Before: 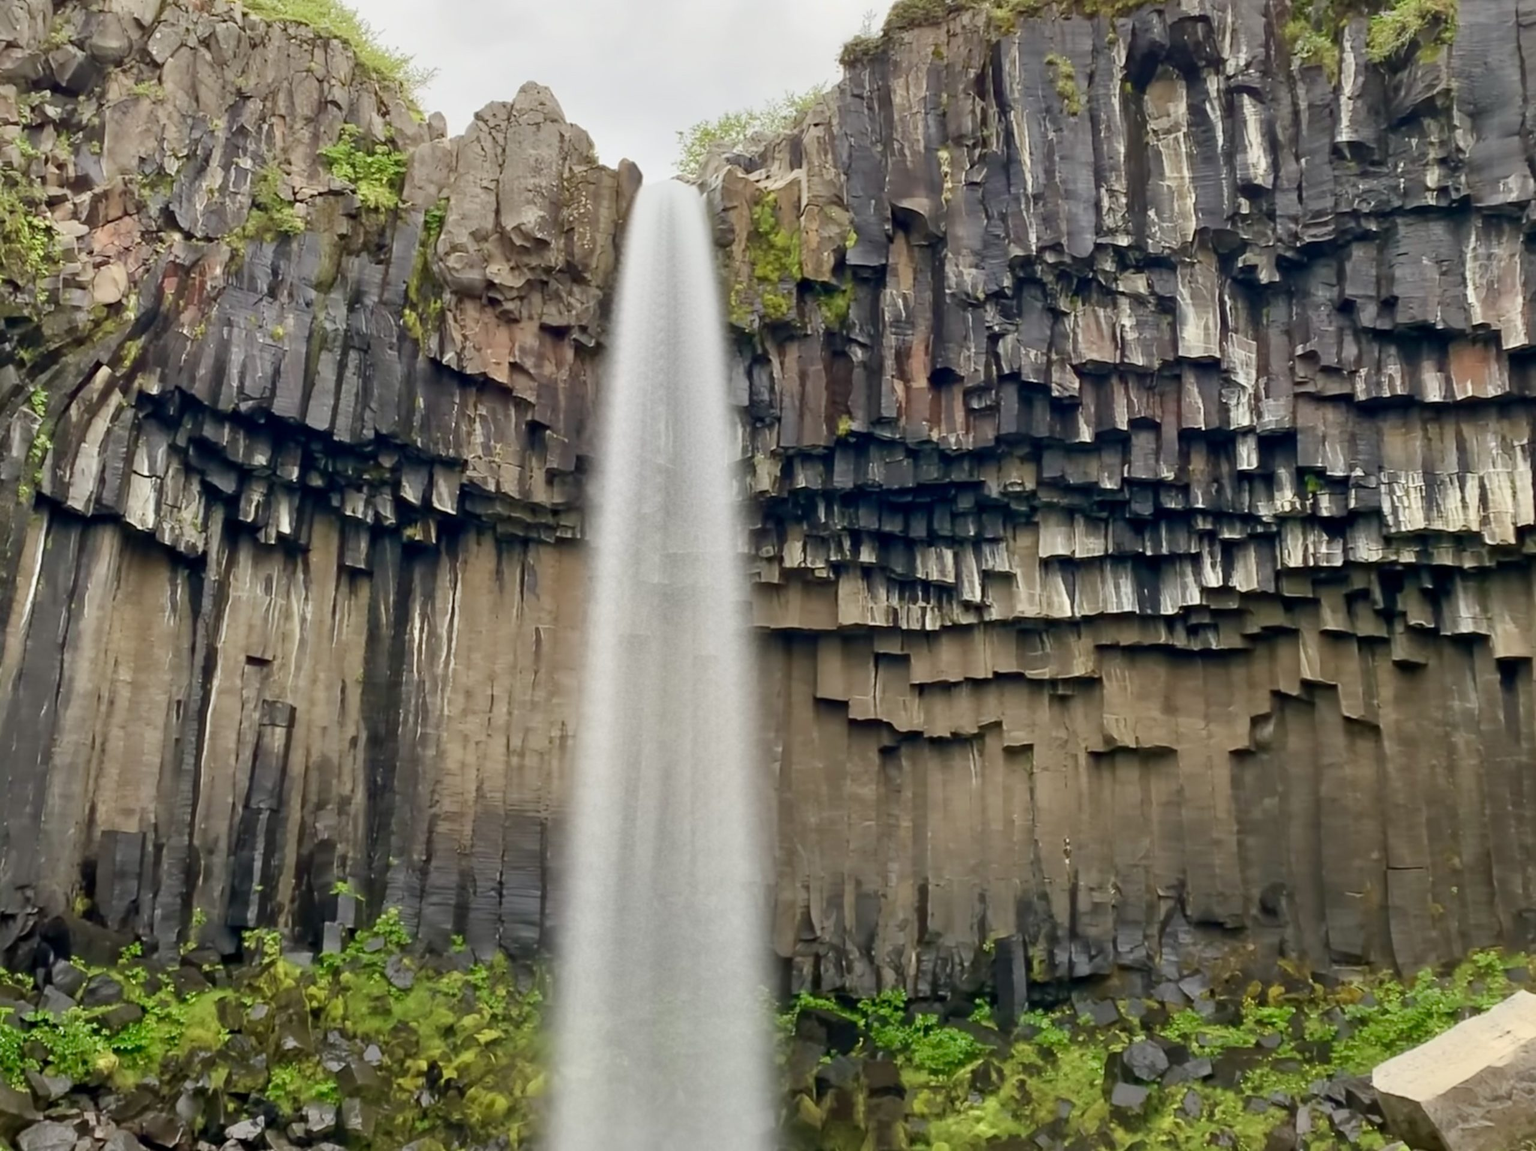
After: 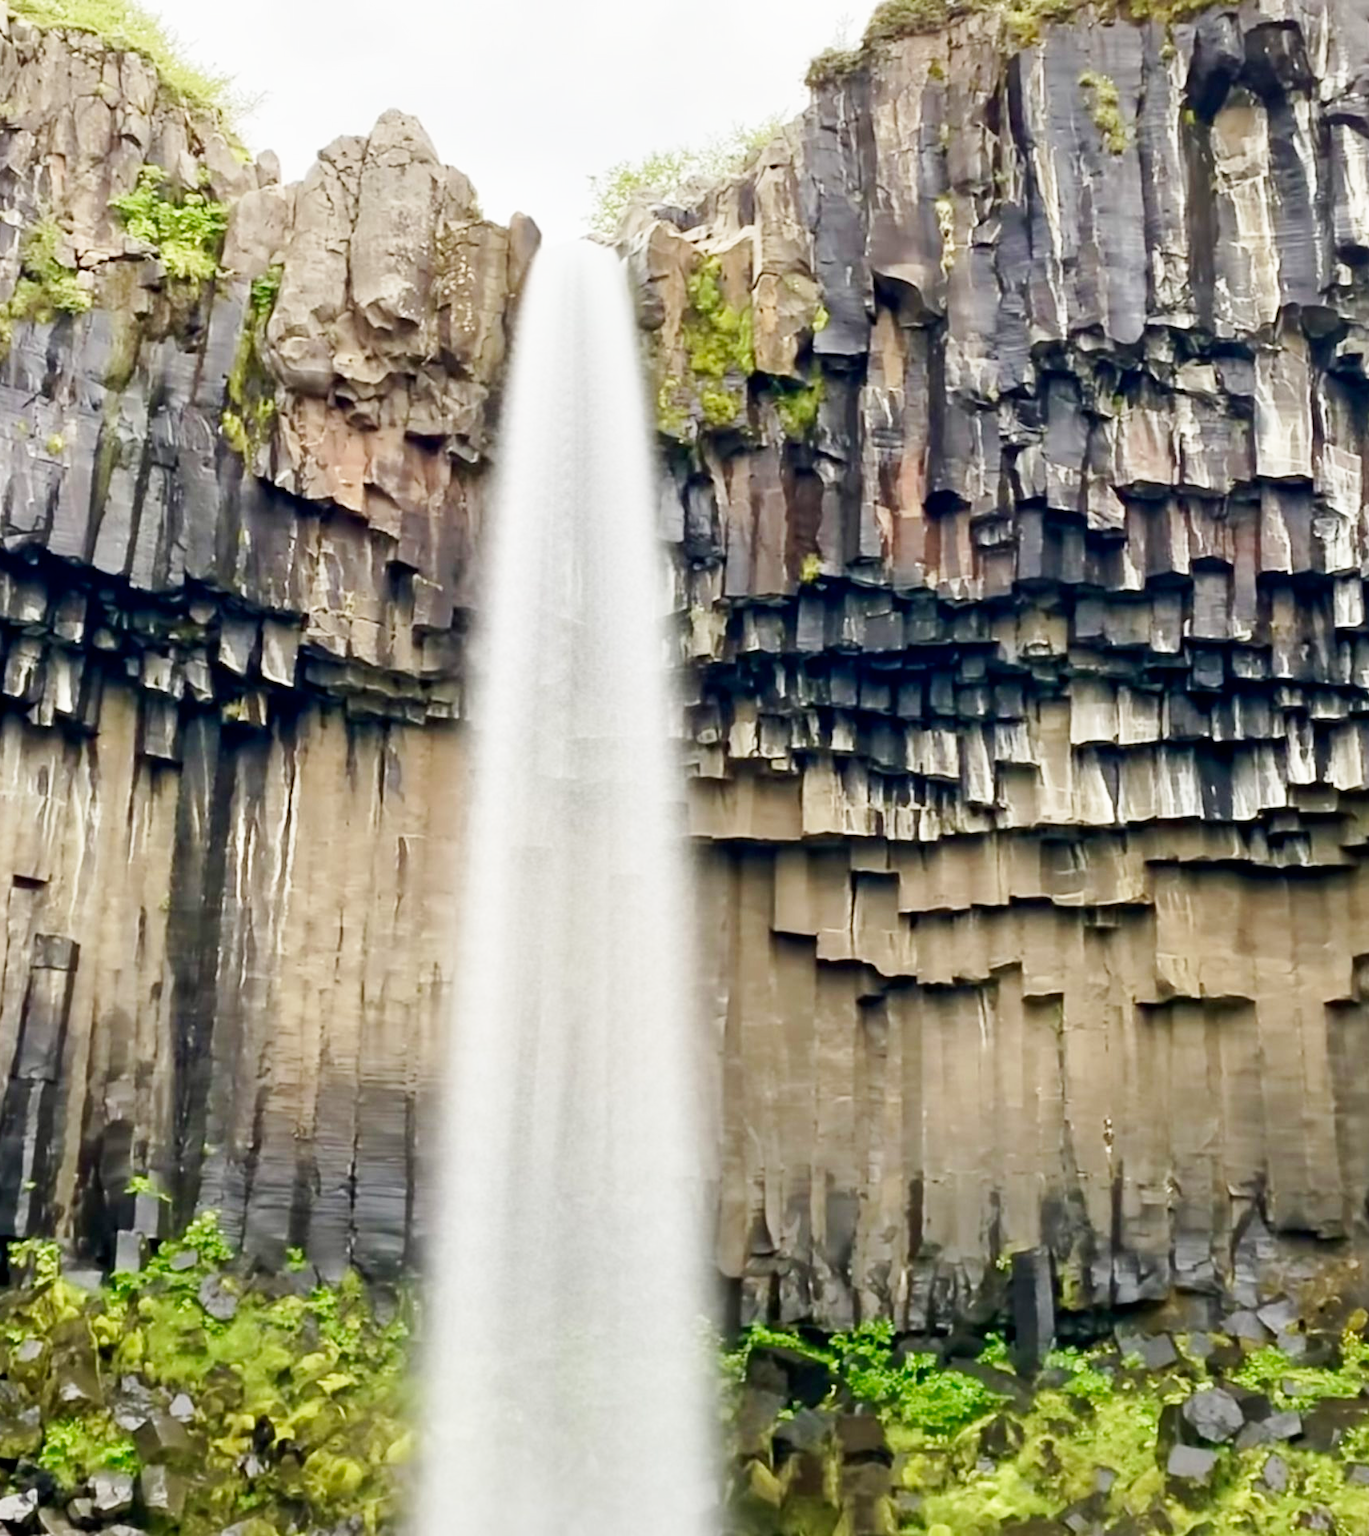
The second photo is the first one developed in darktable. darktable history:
crop: left 15.397%, right 17.743%
base curve: curves: ch0 [(0, 0) (0.005, 0.002) (0.15, 0.3) (0.4, 0.7) (0.75, 0.95) (1, 1)], preserve colors none
